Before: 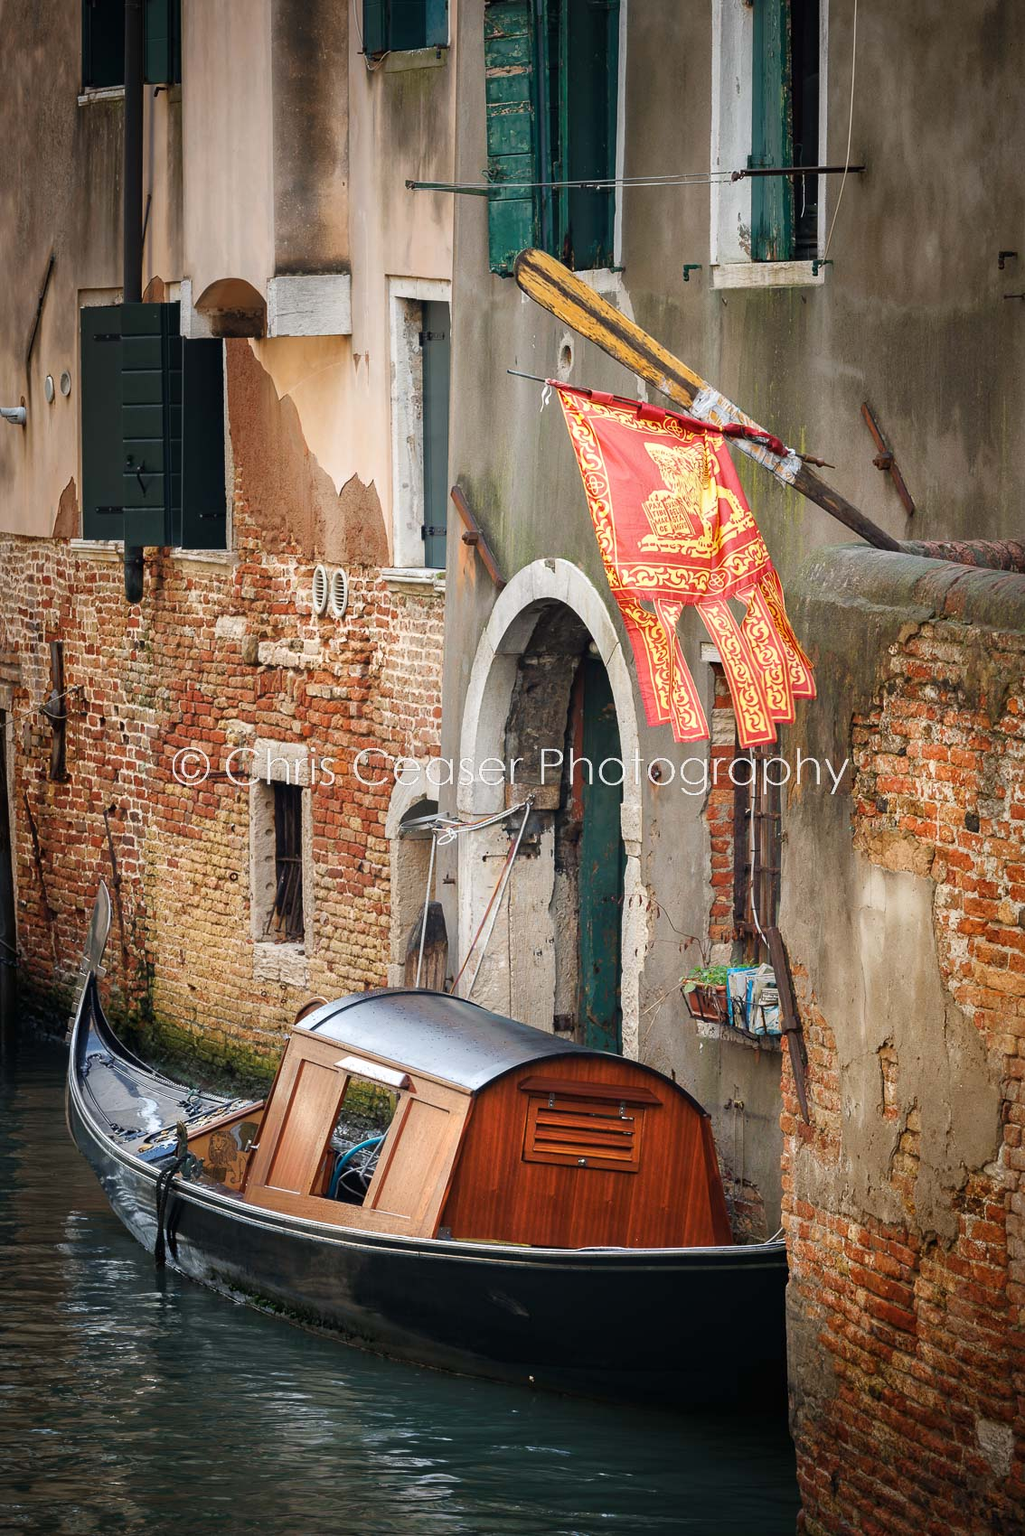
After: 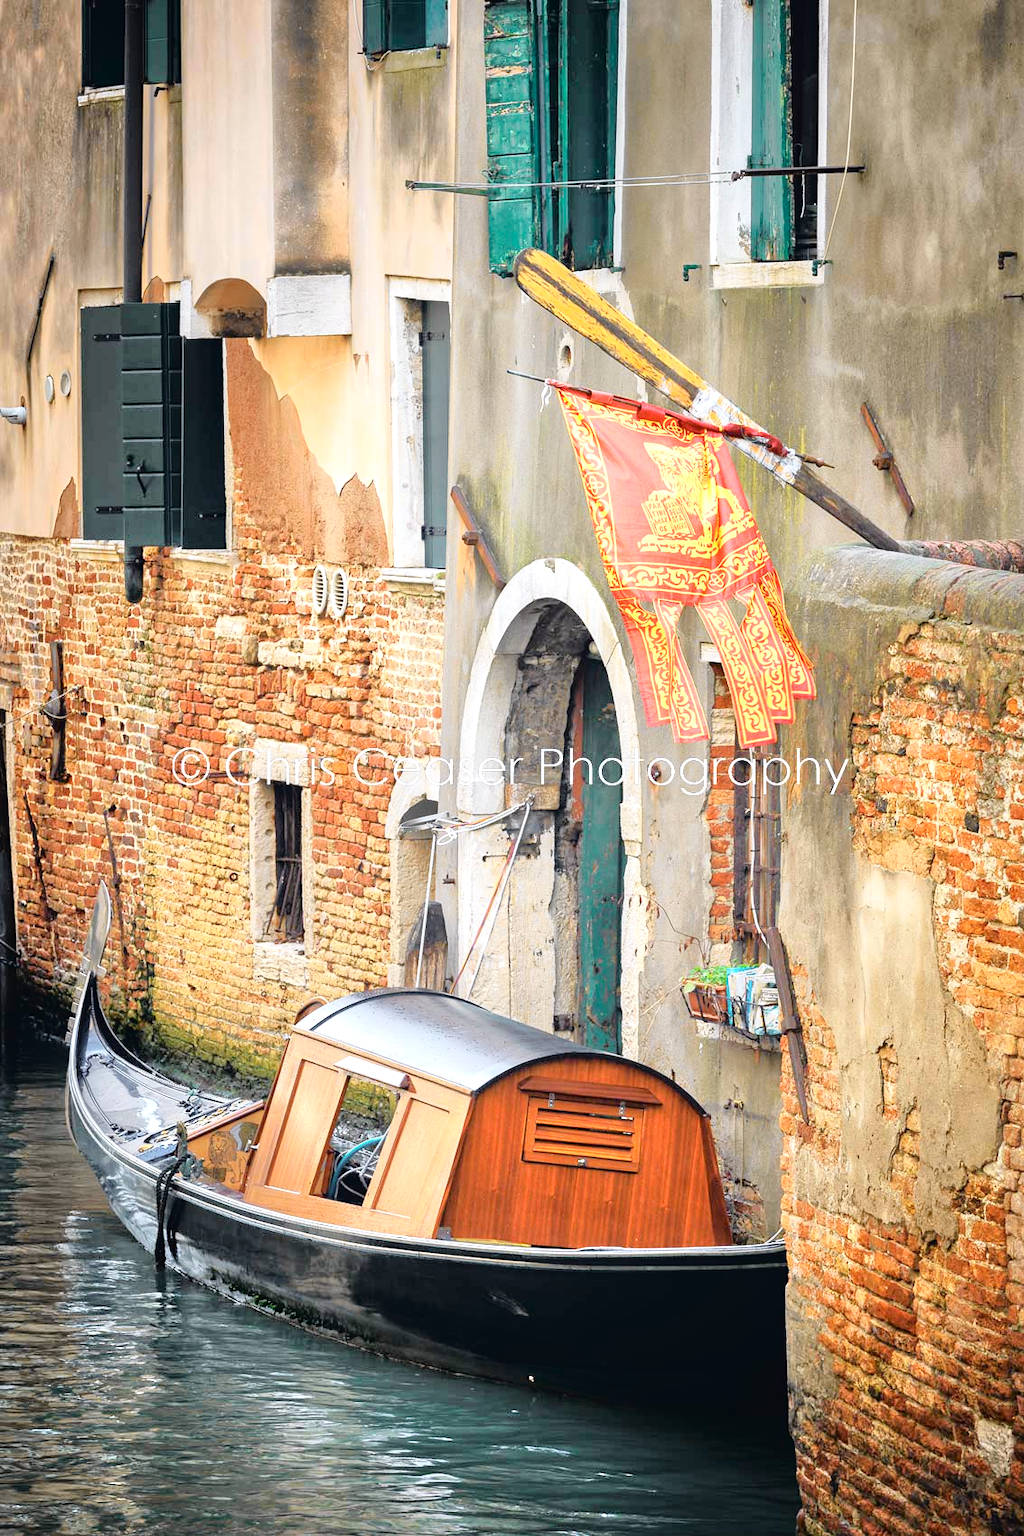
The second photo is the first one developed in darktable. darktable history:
exposure: exposure 0.64 EV, compensate highlight preservation false
color calibration: illuminant same as pipeline (D50), x 0.346, y 0.359, temperature 5002.42 K
tone curve: curves: ch0 [(0, 0.023) (0.104, 0.058) (0.21, 0.162) (0.469, 0.524) (0.579, 0.65) (0.725, 0.8) (0.858, 0.903) (1, 0.974)]; ch1 [(0, 0) (0.414, 0.395) (0.447, 0.447) (0.502, 0.501) (0.521, 0.512) (0.57, 0.563) (0.618, 0.61) (0.654, 0.642) (1, 1)]; ch2 [(0, 0) (0.356, 0.408) (0.437, 0.453) (0.492, 0.485) (0.524, 0.508) (0.566, 0.567) (0.595, 0.604) (1, 1)], color space Lab, independent channels, preserve colors none
tone equalizer: -7 EV 0.15 EV, -6 EV 0.6 EV, -5 EV 1.15 EV, -4 EV 1.33 EV, -3 EV 1.15 EV, -2 EV 0.6 EV, -1 EV 0.15 EV, mask exposure compensation -0.5 EV
